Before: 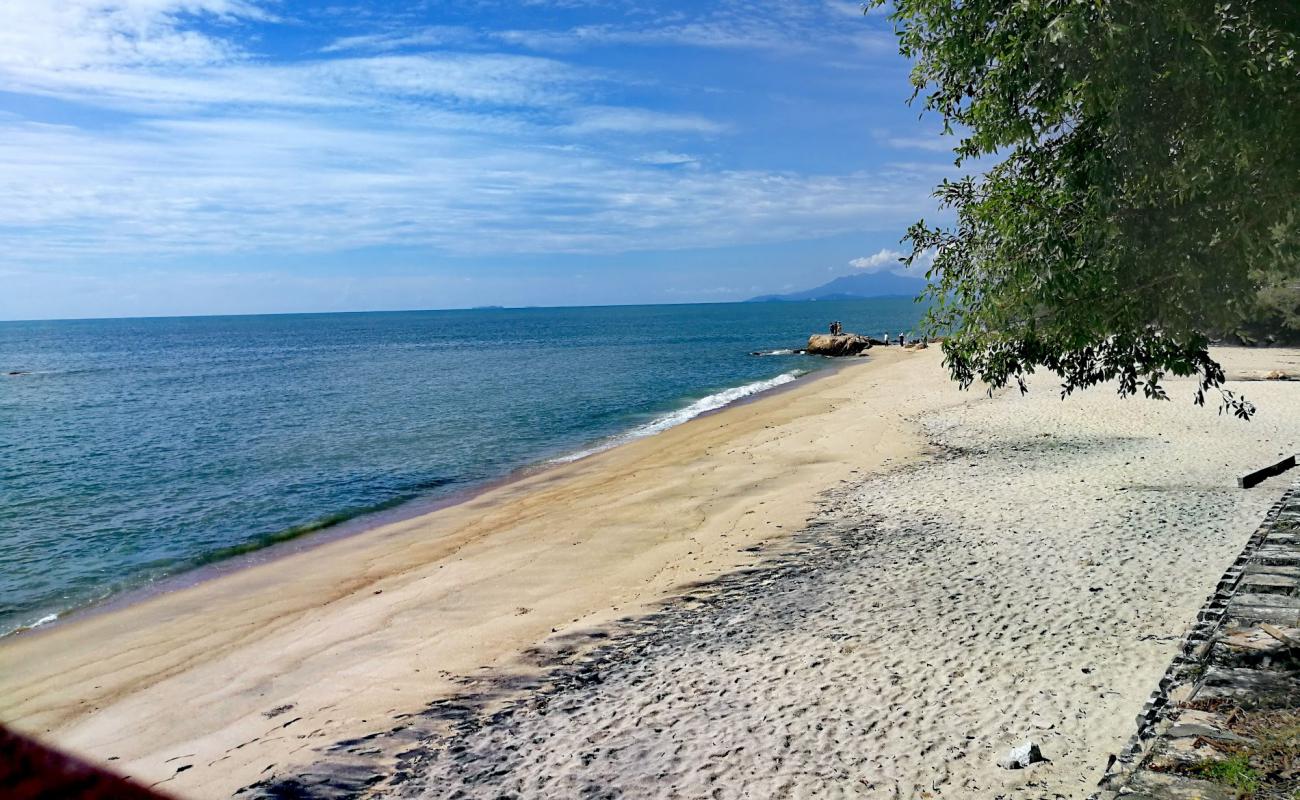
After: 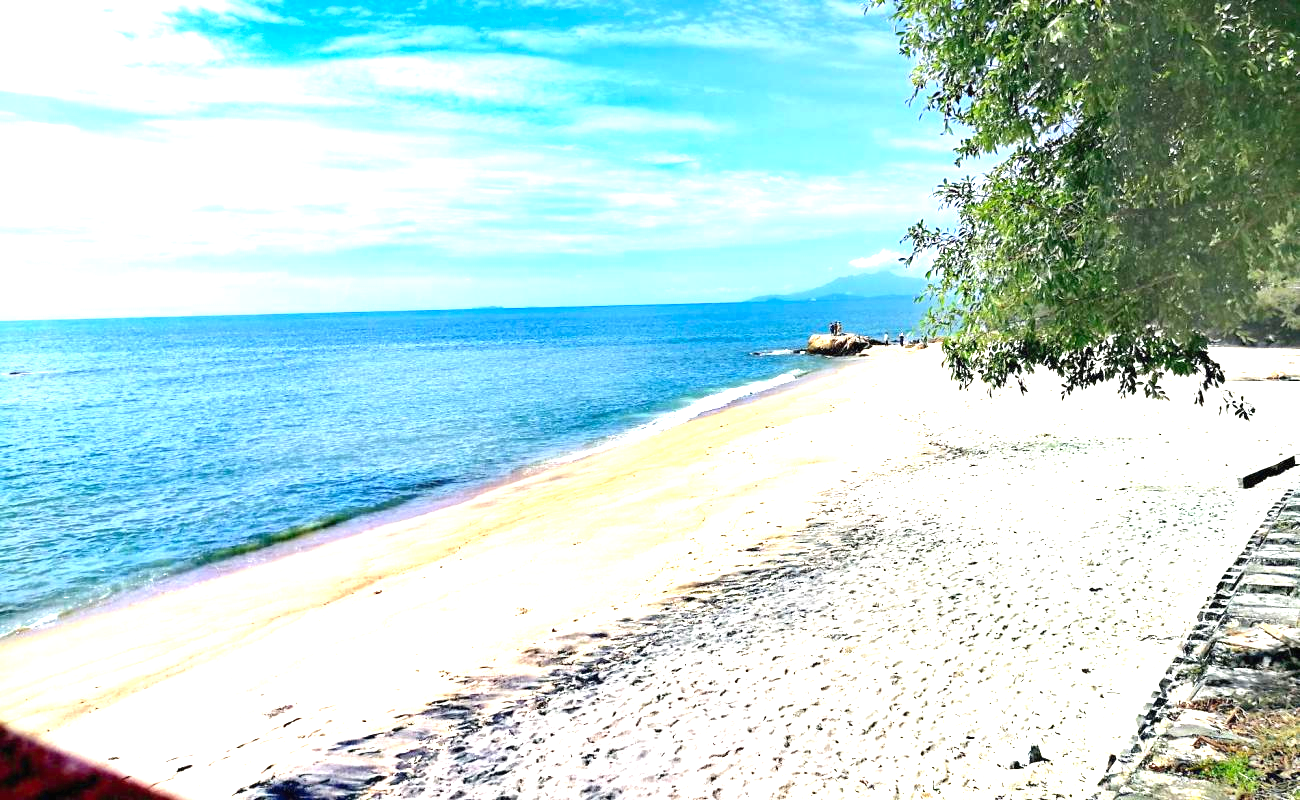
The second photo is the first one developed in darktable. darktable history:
contrast brightness saturation: contrast 0.027, brightness 0.059, saturation 0.132
exposure: black level correction 0, exposure 1.742 EV, compensate highlight preservation false
